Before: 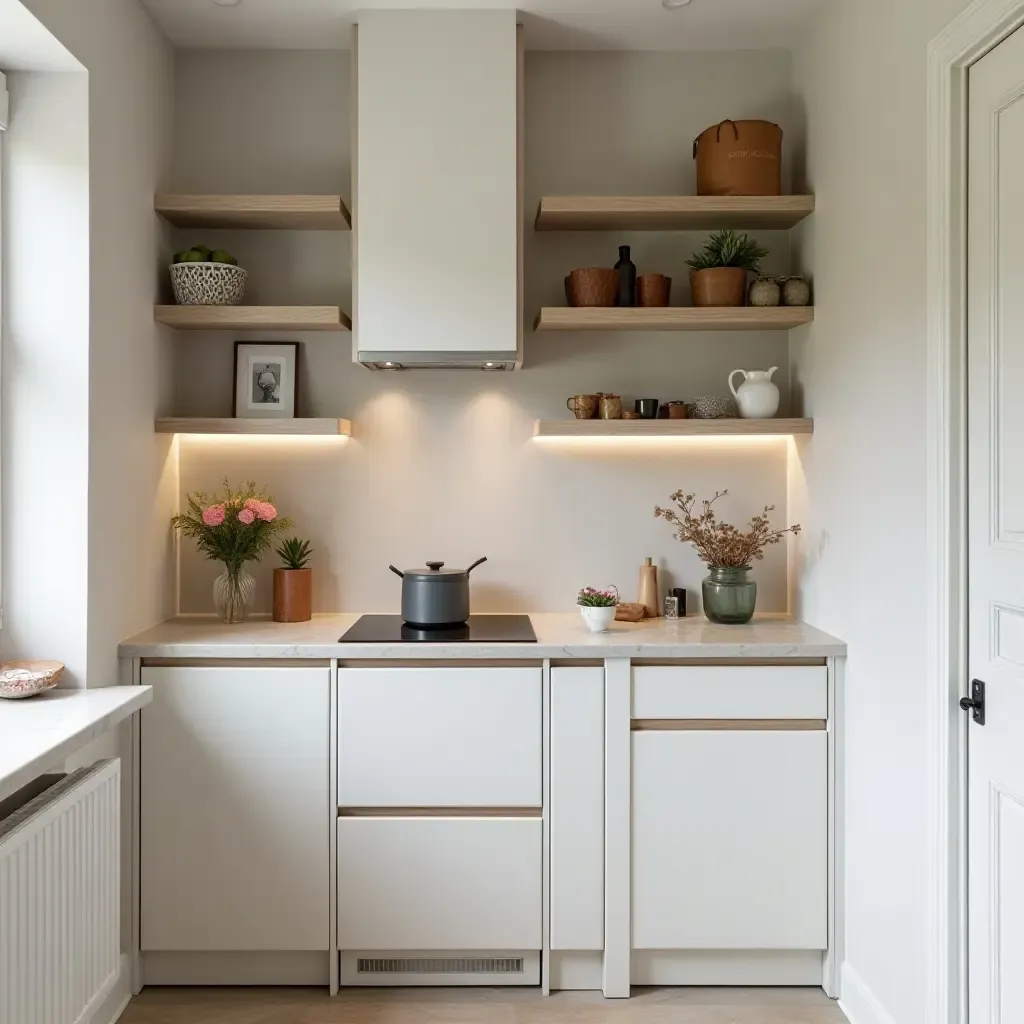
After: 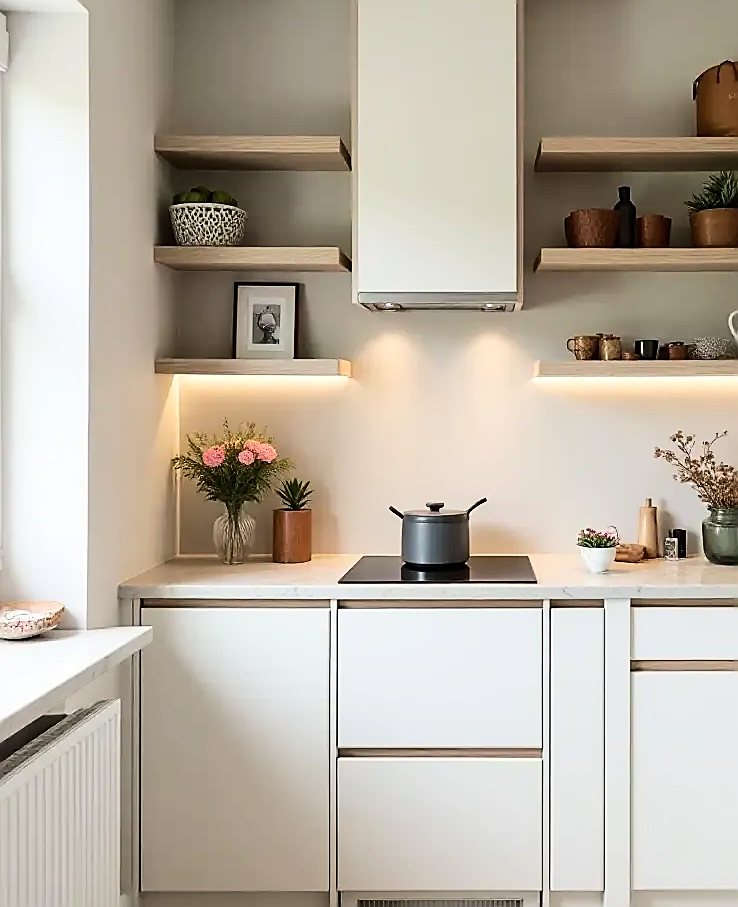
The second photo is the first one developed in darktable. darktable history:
crop: top 5.774%, right 27.882%, bottom 5.651%
sharpen: radius 1.39, amount 1.258, threshold 0.698
base curve: curves: ch0 [(0, 0) (0.032, 0.025) (0.121, 0.166) (0.206, 0.329) (0.605, 0.79) (1, 1)]
